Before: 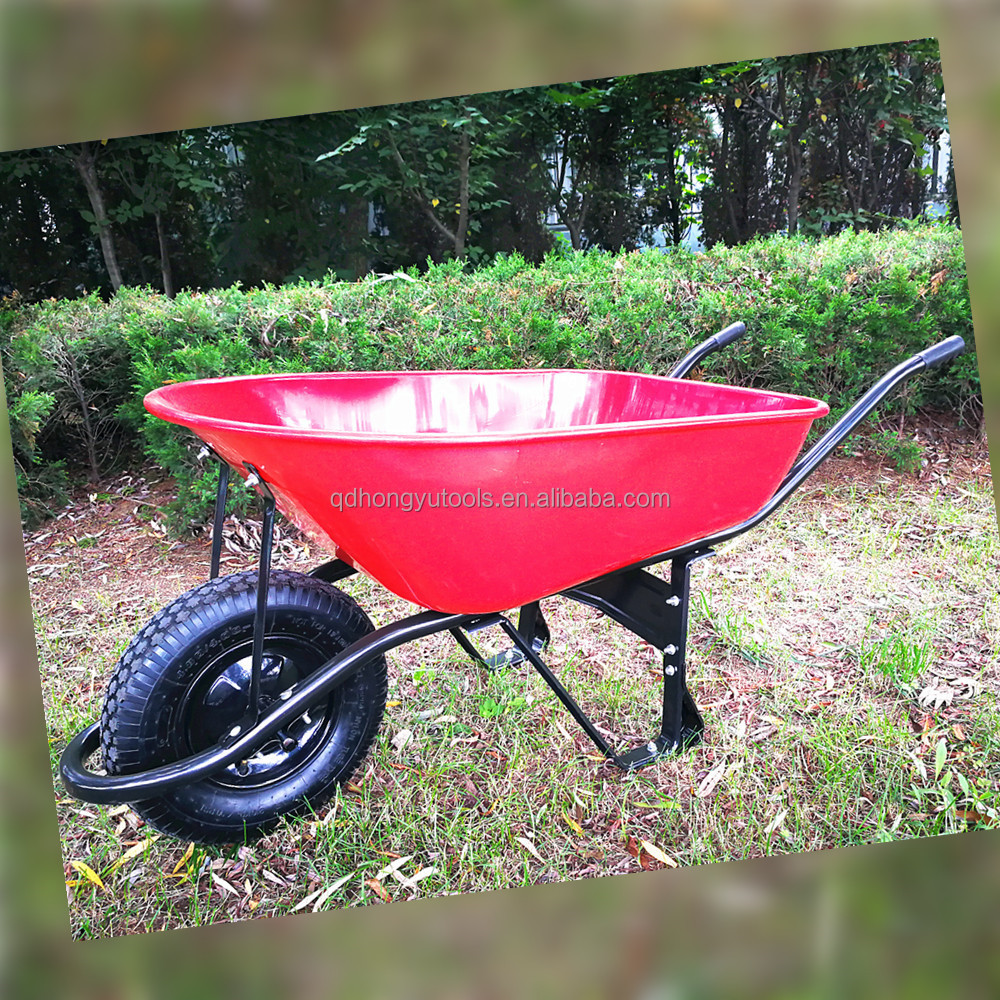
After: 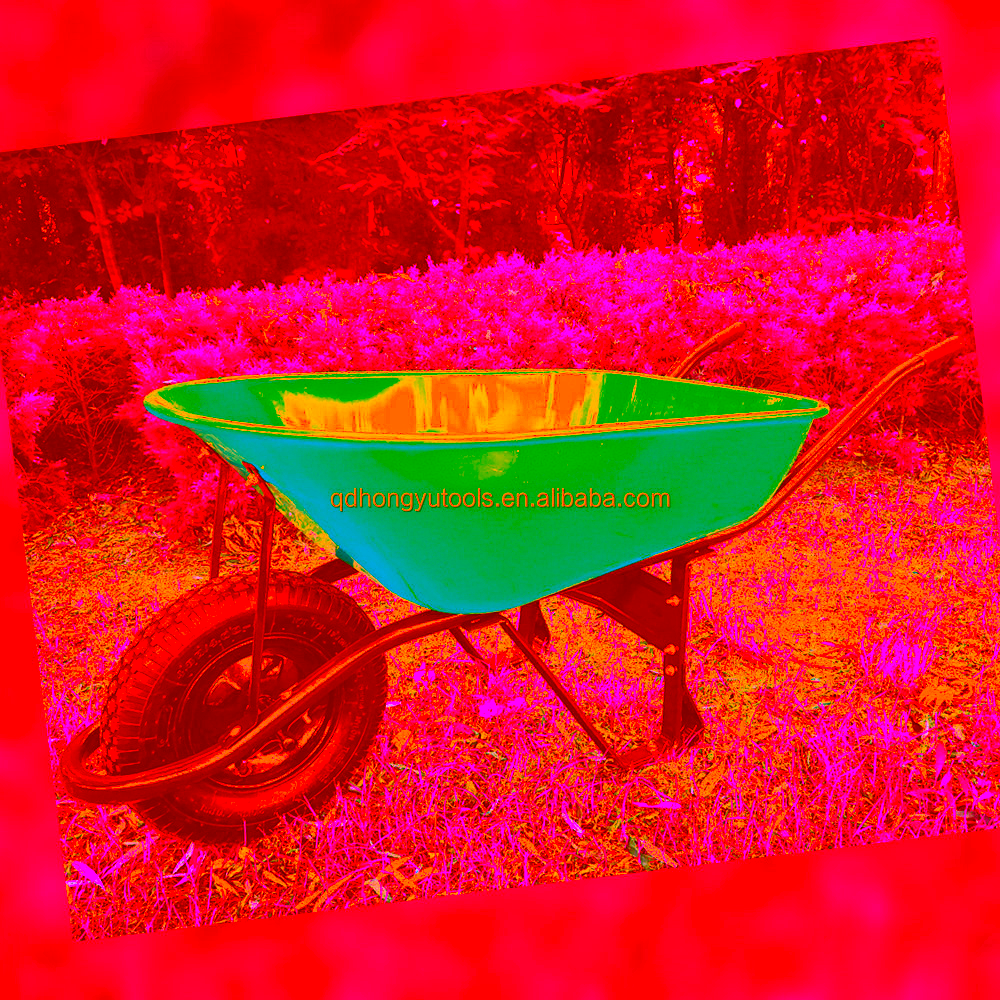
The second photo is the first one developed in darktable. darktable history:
color correction: highlights a* -39.64, highlights b* -39.91, shadows a* -39.79, shadows b* -39.36, saturation -2.95
